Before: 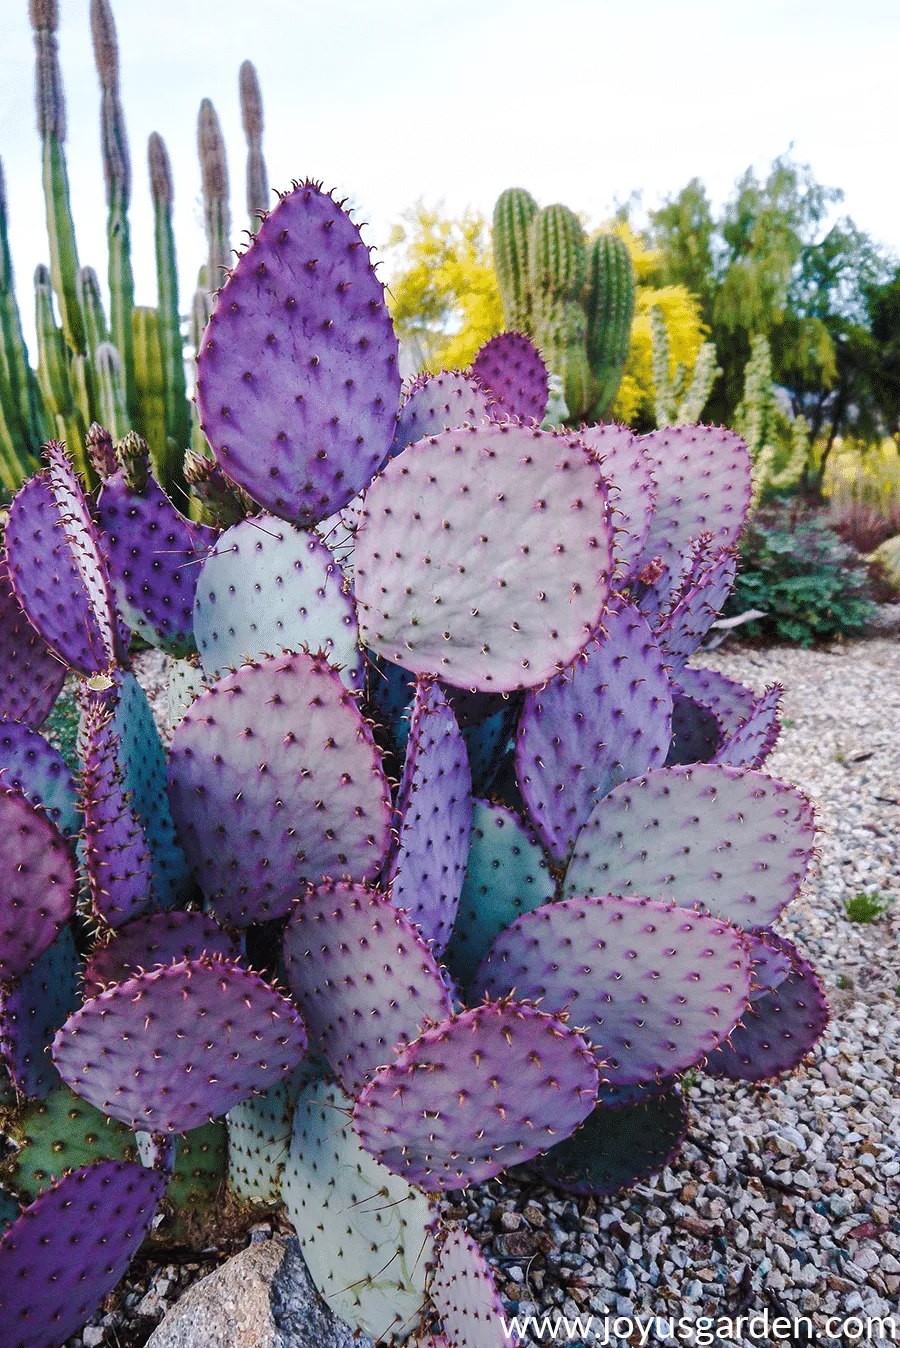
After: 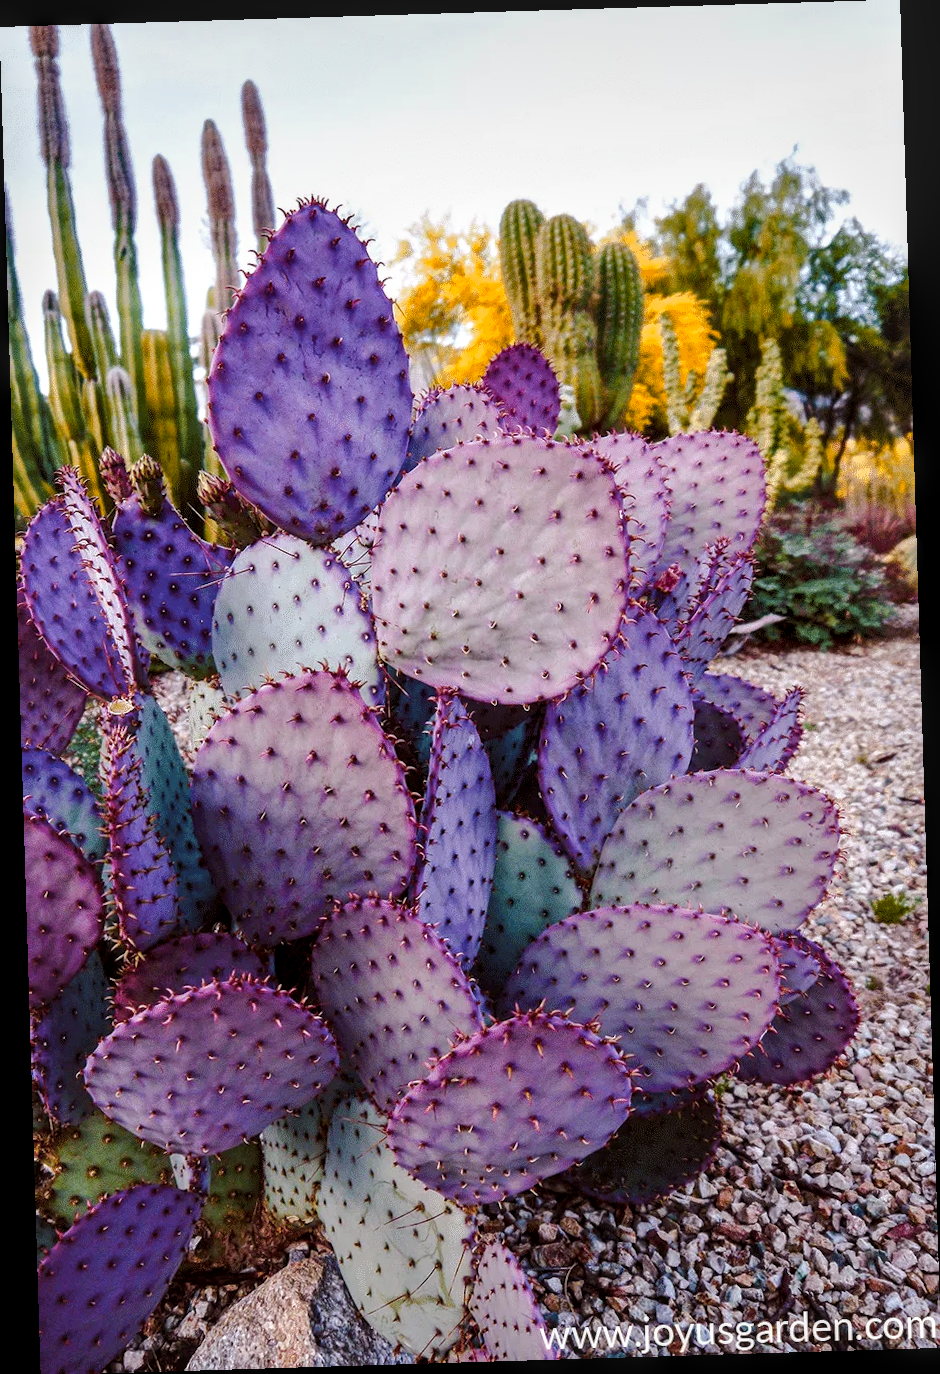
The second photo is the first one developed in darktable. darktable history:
rgb levels: mode RGB, independent channels, levels [[0, 0.5, 1], [0, 0.521, 1], [0, 0.536, 1]]
local contrast: detail 130%
color zones: curves: ch1 [(0.239, 0.552) (0.75, 0.5)]; ch2 [(0.25, 0.462) (0.749, 0.457)], mix 25.94%
rotate and perspective: rotation -1.75°, automatic cropping off
bloom: size 3%, threshold 100%, strength 0%
